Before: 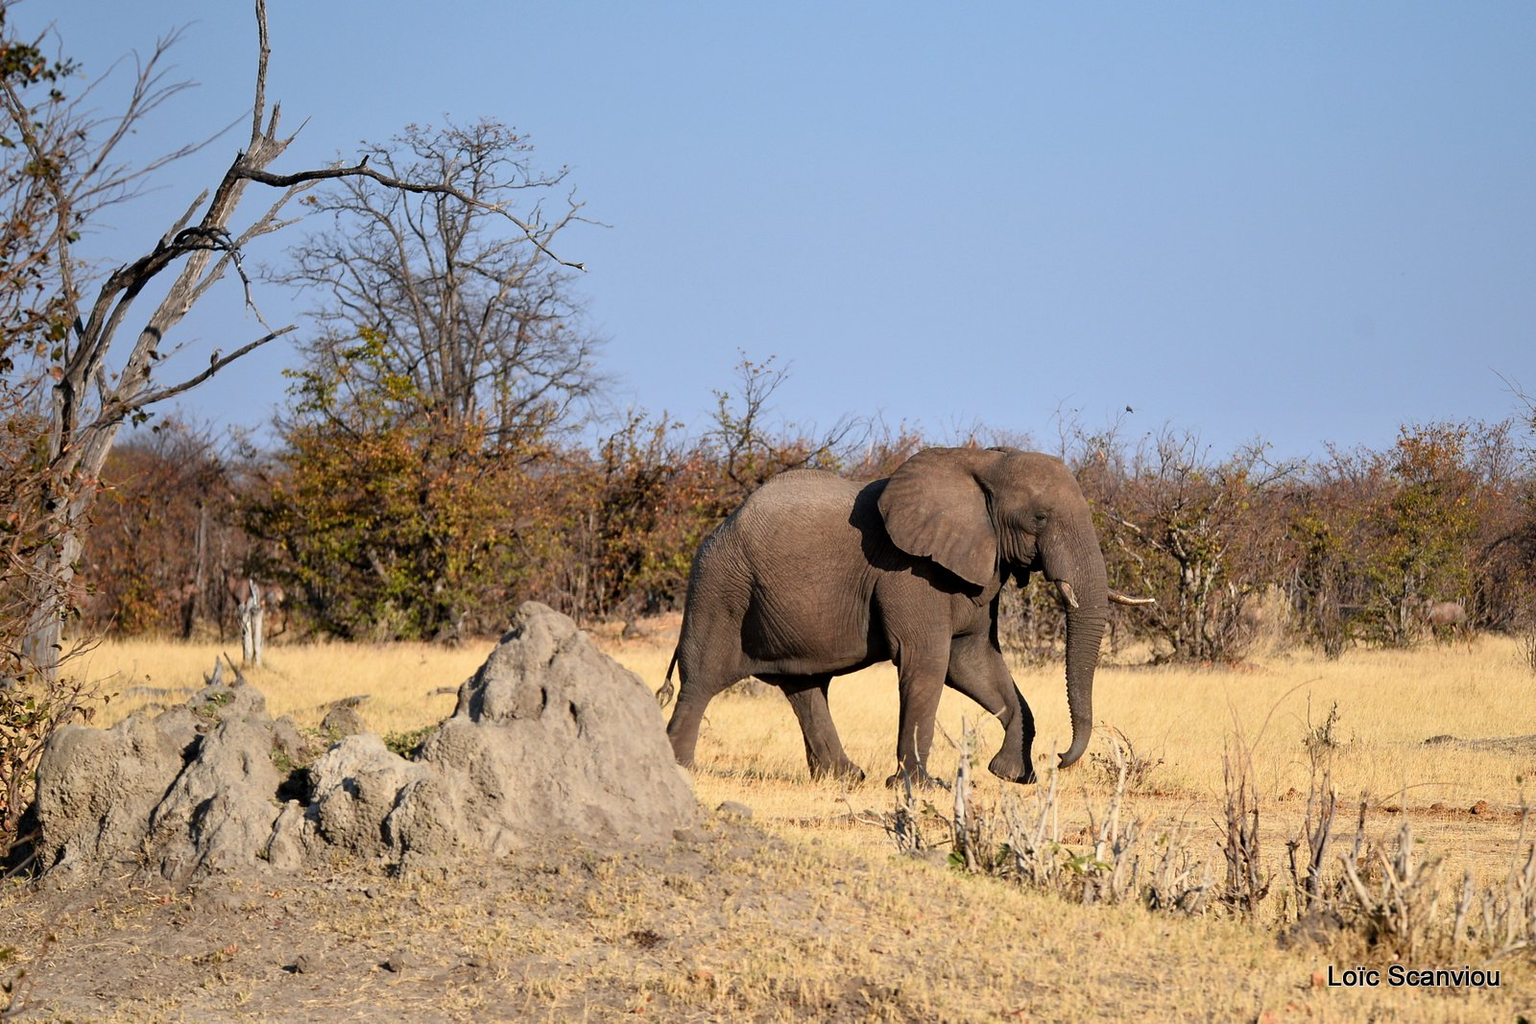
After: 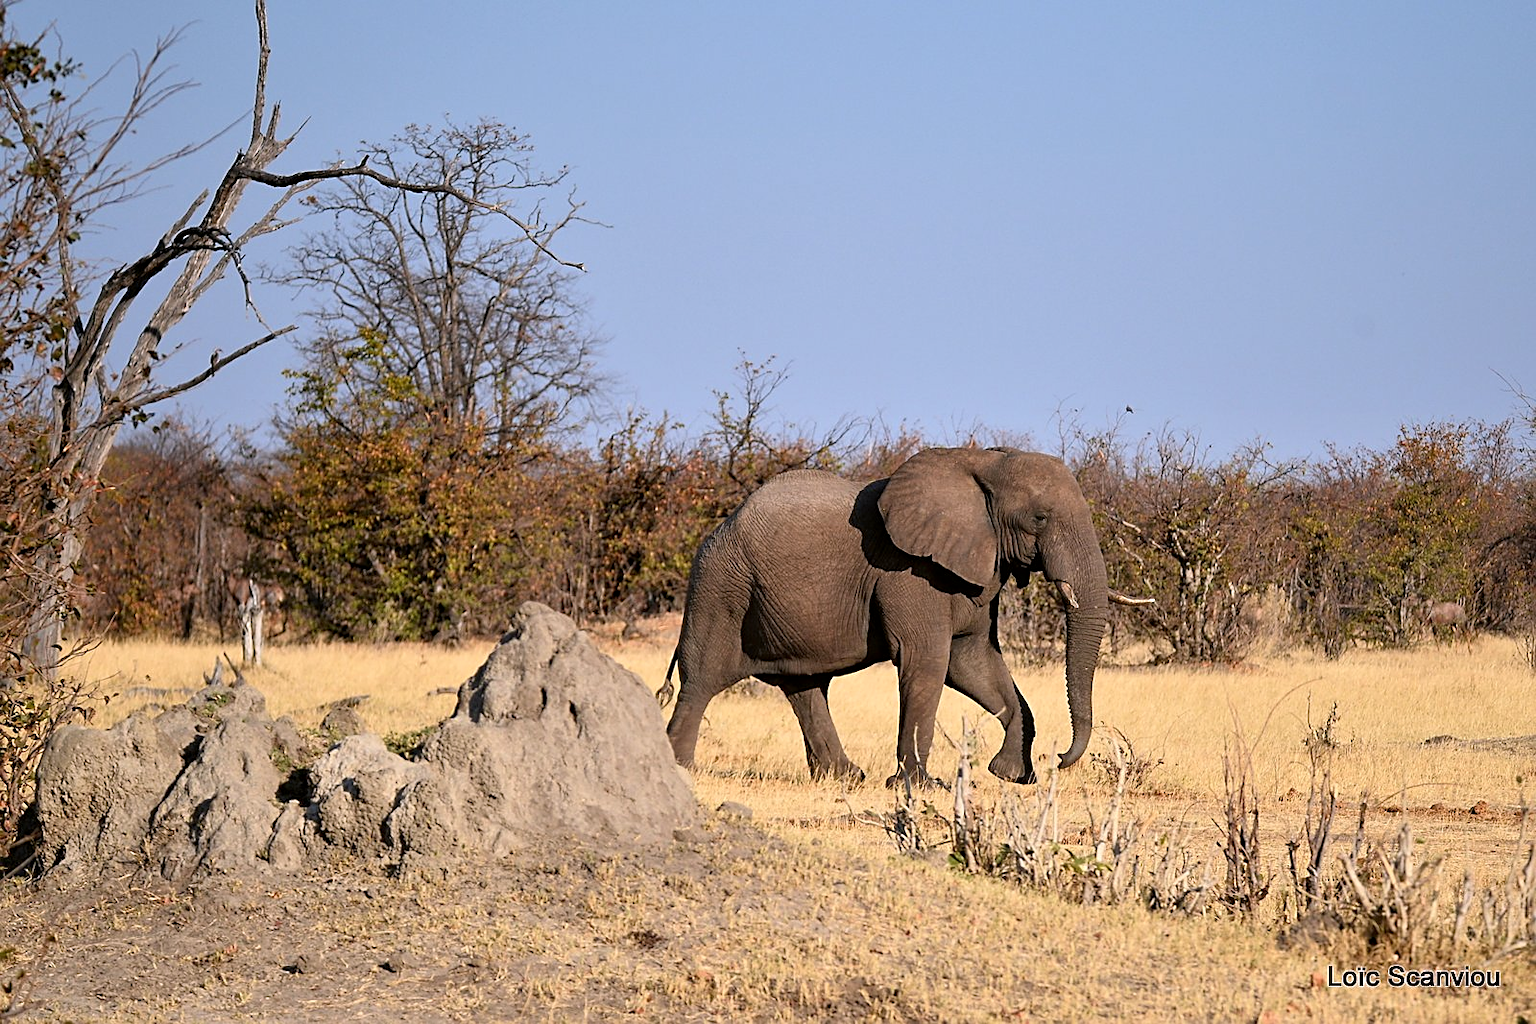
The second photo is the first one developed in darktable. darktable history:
color correction: highlights a* 3.12, highlights b* -1.55, shadows a* -0.101, shadows b* 2.52, saturation 0.98
sharpen: on, module defaults
tone equalizer: on, module defaults
